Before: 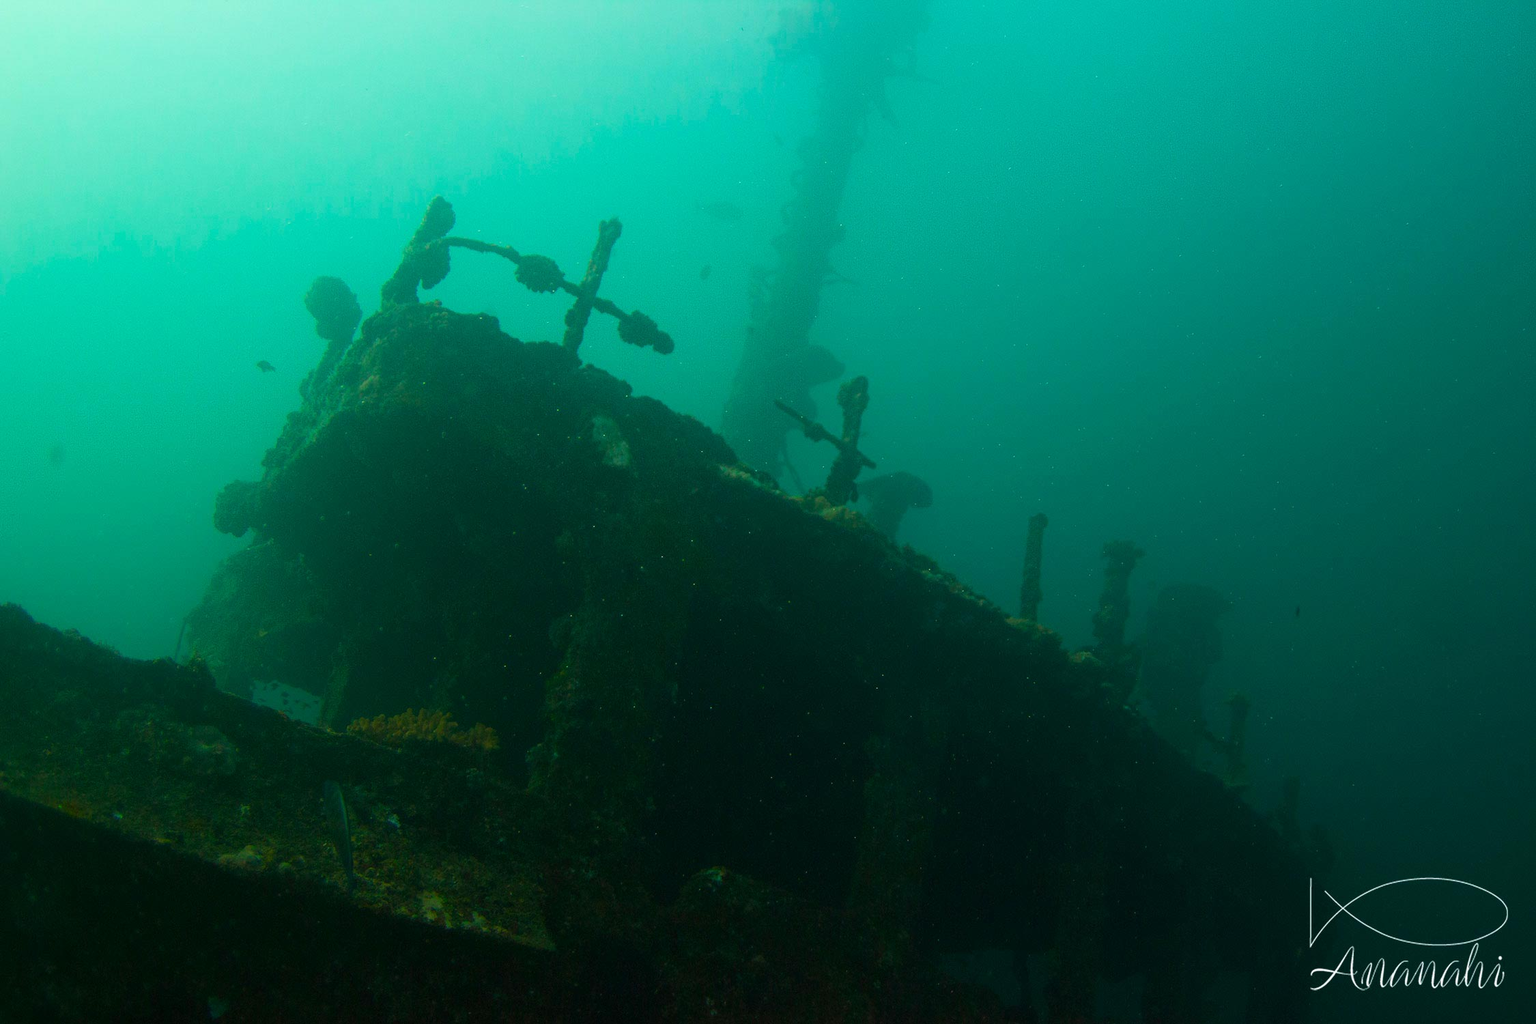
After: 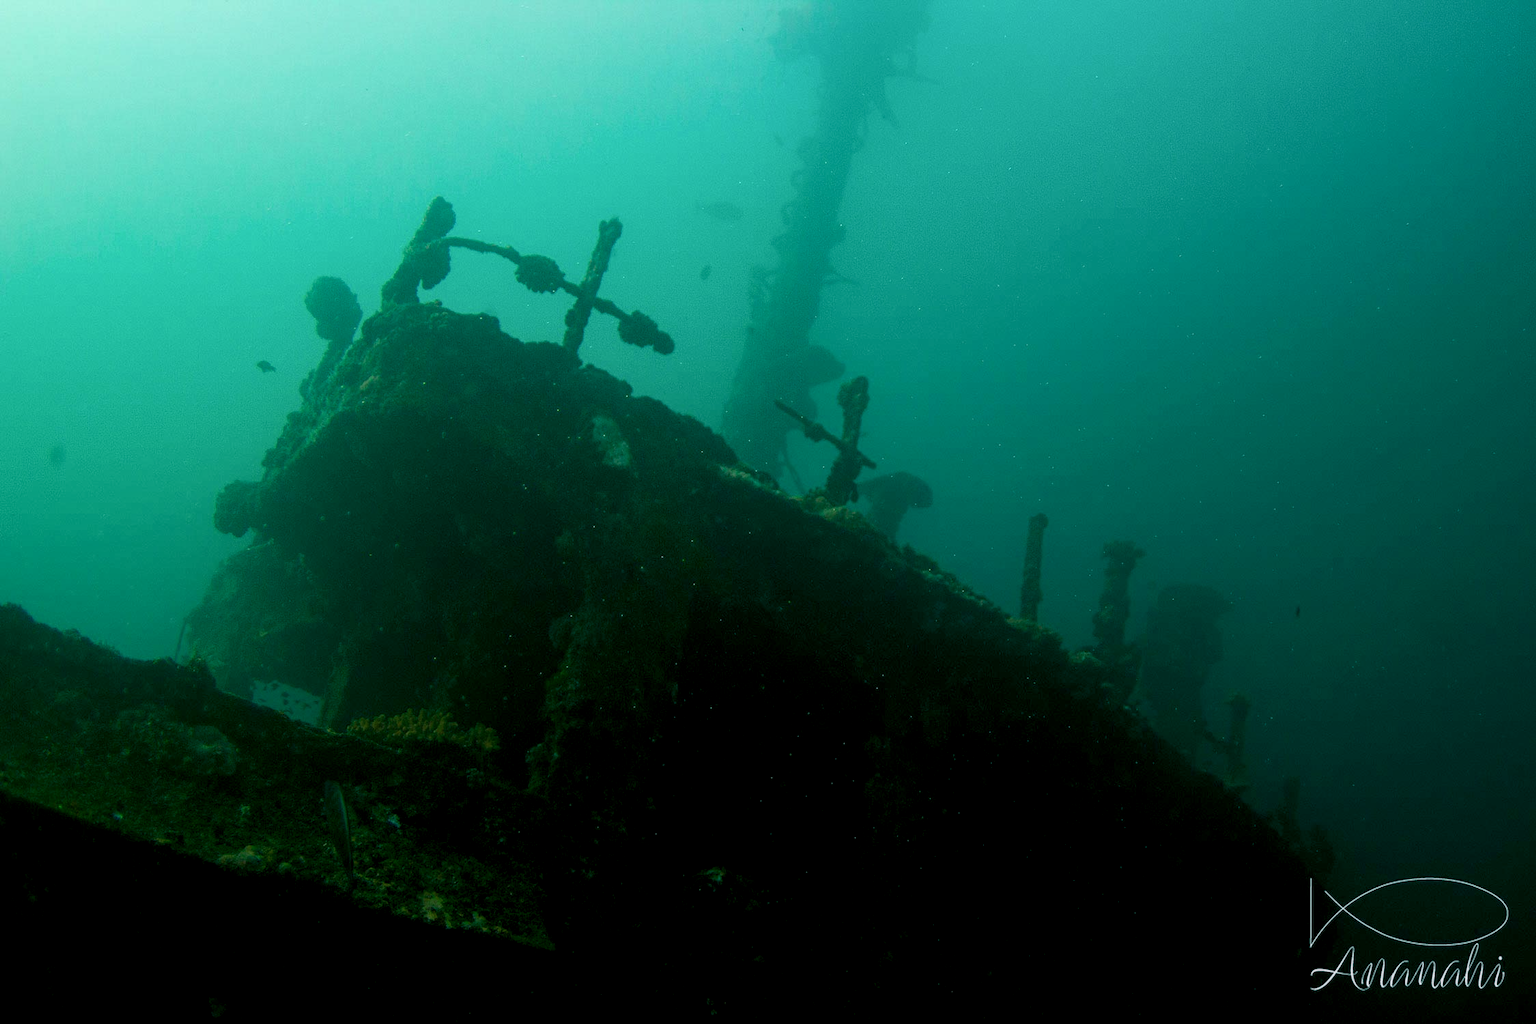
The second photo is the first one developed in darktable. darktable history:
color correction: highlights a* 2.97, highlights b* -1.5, shadows a* -0.079, shadows b* 2.35, saturation 0.978
color balance rgb: power › luminance -7.855%, power › chroma 1.111%, power › hue 216.28°, global offset › luminance -0.849%, perceptual saturation grading › global saturation 0.05%
local contrast: on, module defaults
contrast brightness saturation: saturation -0.082
